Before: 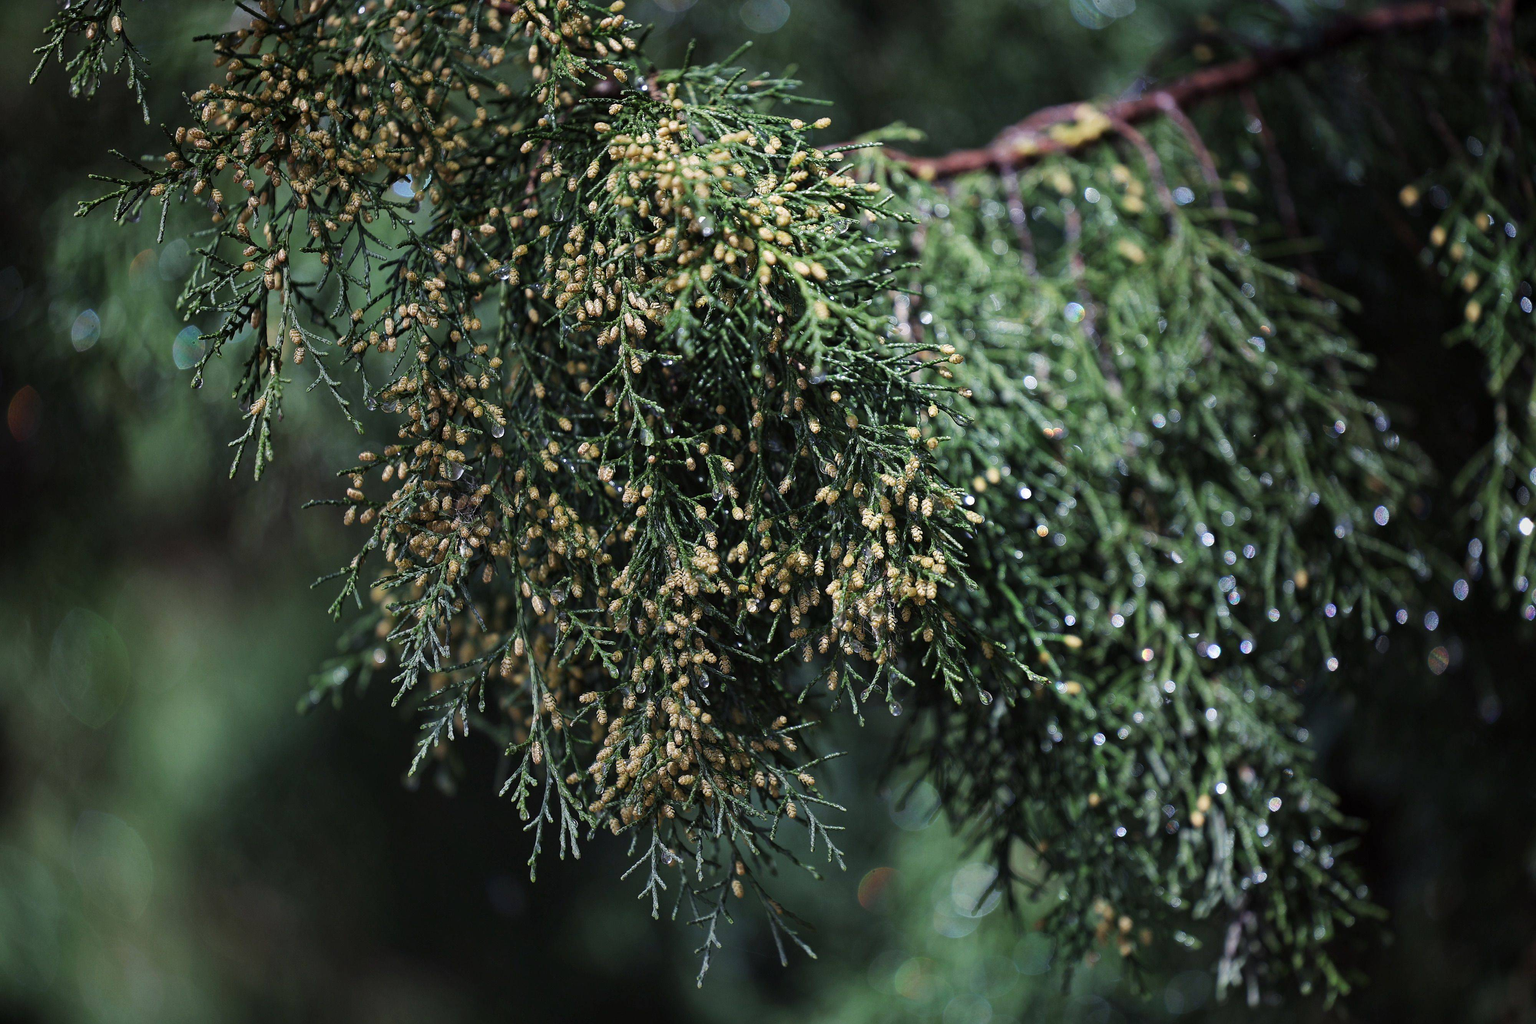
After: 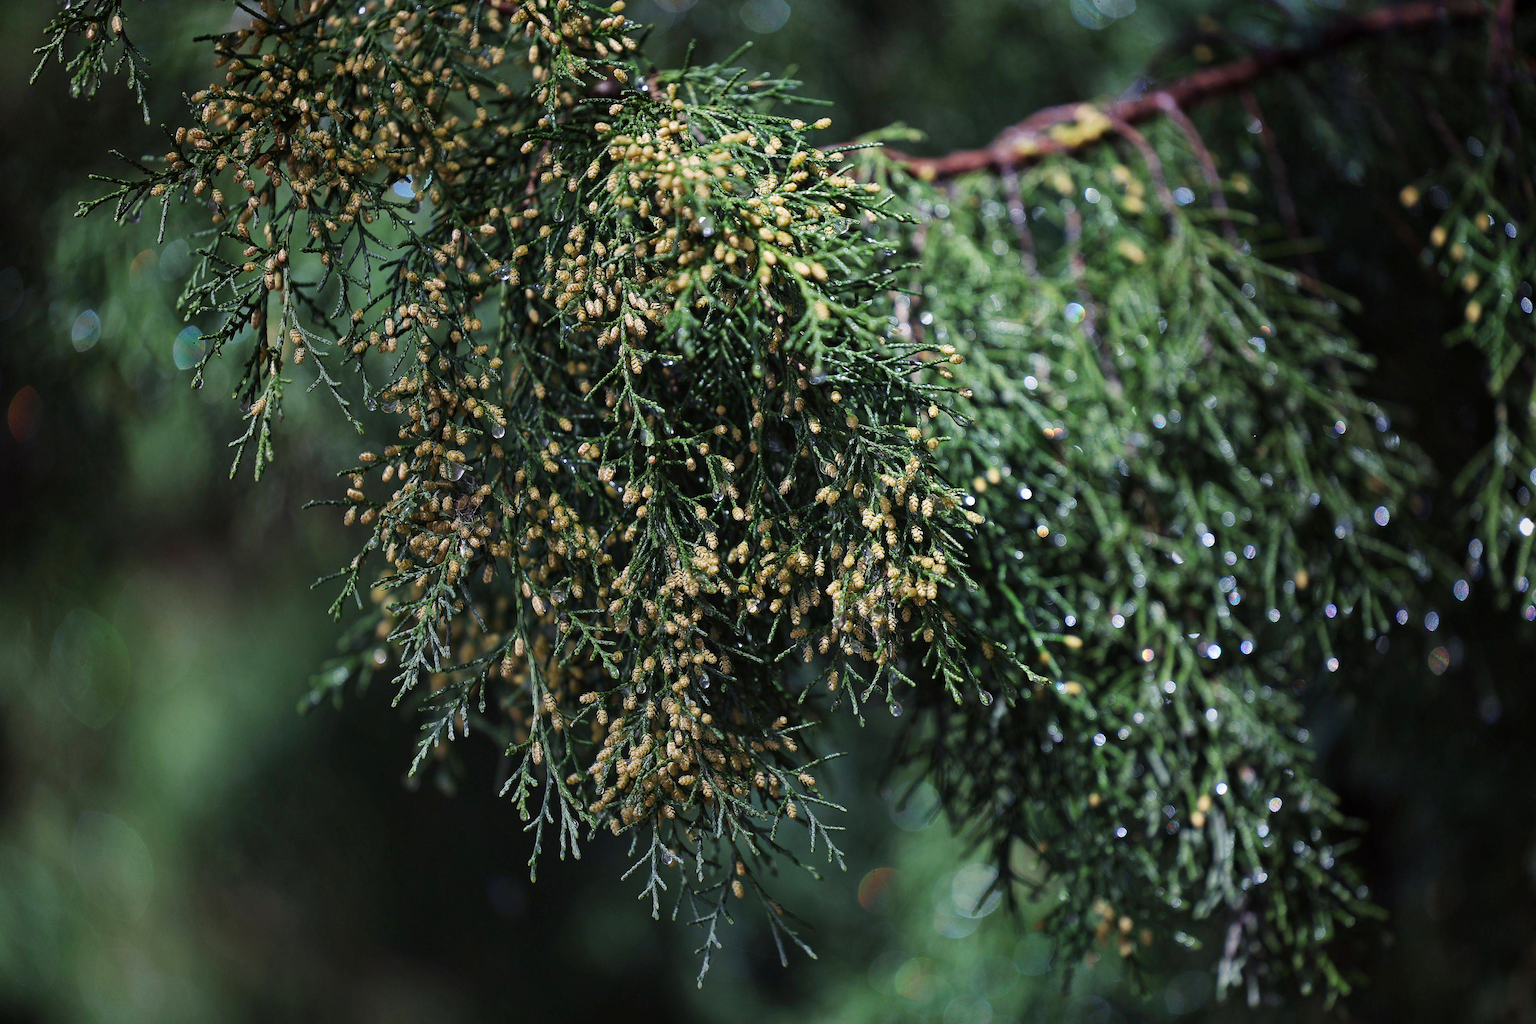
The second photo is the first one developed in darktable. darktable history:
contrast brightness saturation: contrast 0.04, saturation 0.159
